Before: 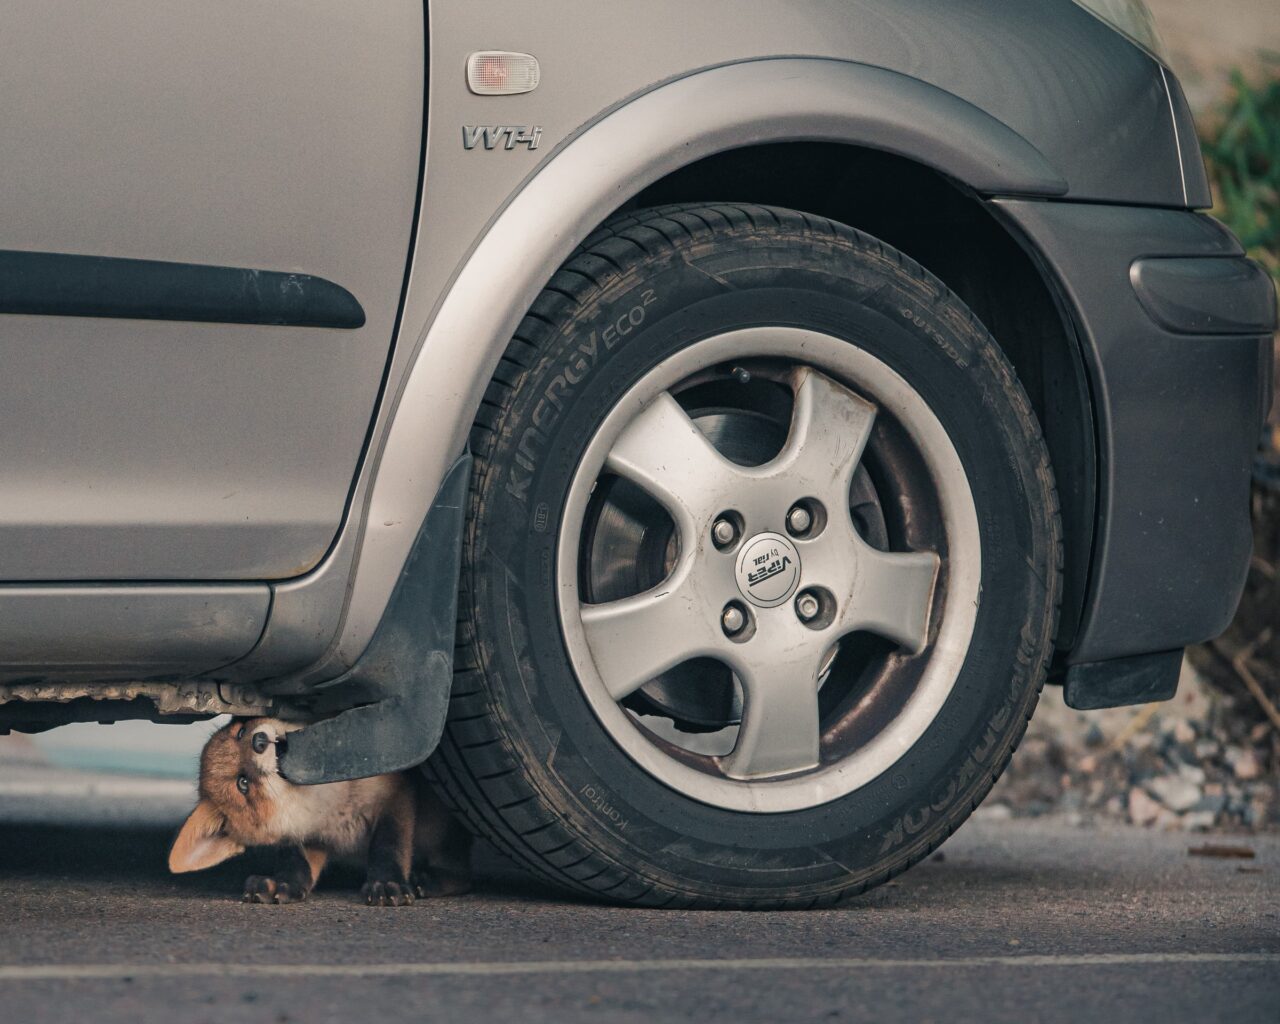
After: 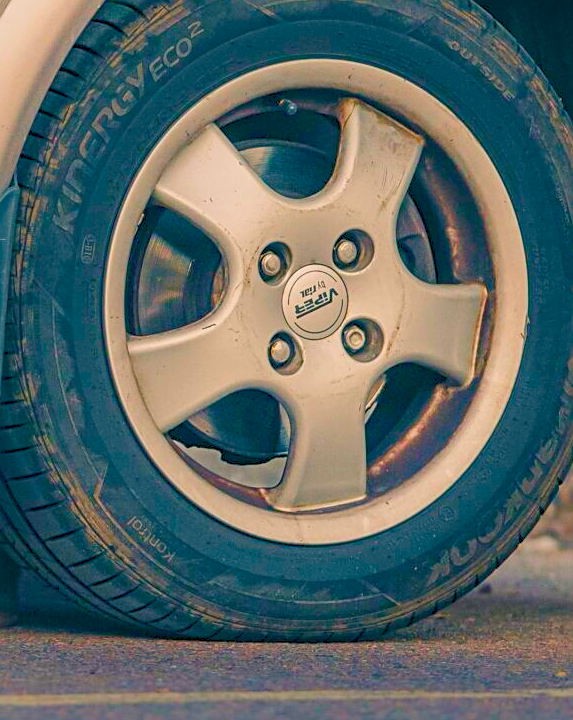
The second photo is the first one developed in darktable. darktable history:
exposure: black level correction 0.001, exposure 0.498 EV, compensate highlight preservation false
color balance rgb: highlights gain › chroma 2.917%, highlights gain › hue 62.63°, linear chroma grading › shadows 16.765%, linear chroma grading › highlights 61.066%, linear chroma grading › global chroma 49.965%, perceptual saturation grading › global saturation 20%, perceptual saturation grading › highlights -25.05%, perceptual saturation grading › shadows 49.625%, contrast -29.893%
local contrast: on, module defaults
crop: left 35.401%, top 26.222%, right 19.779%, bottom 3.398%
velvia: on, module defaults
sharpen: on, module defaults
